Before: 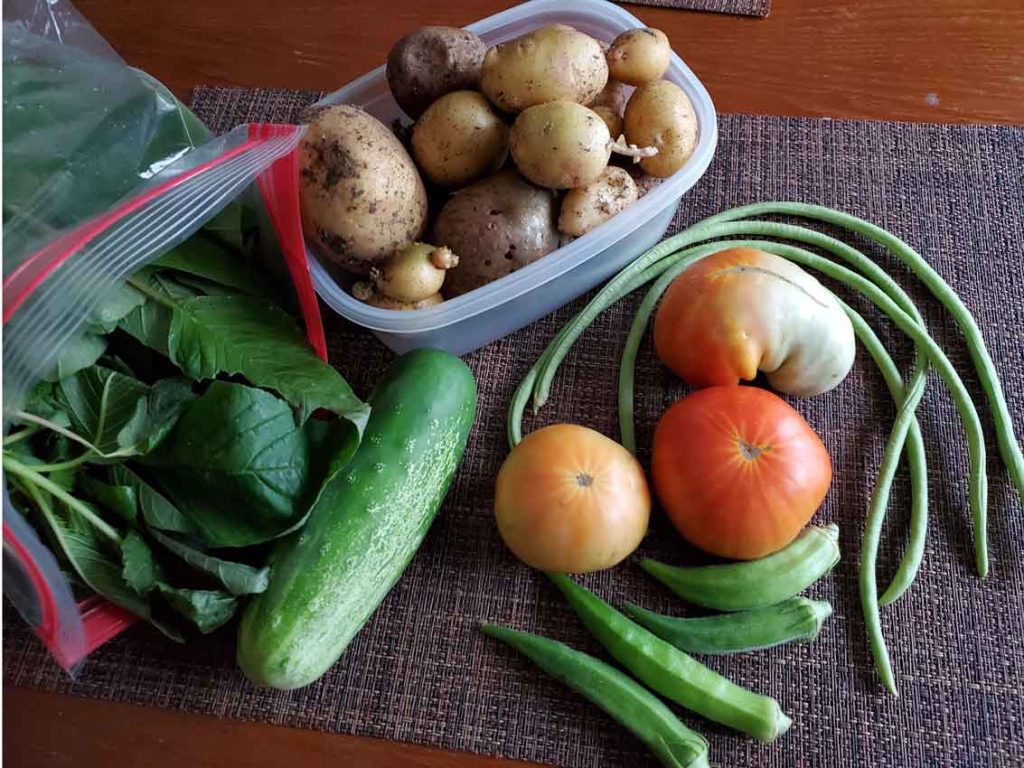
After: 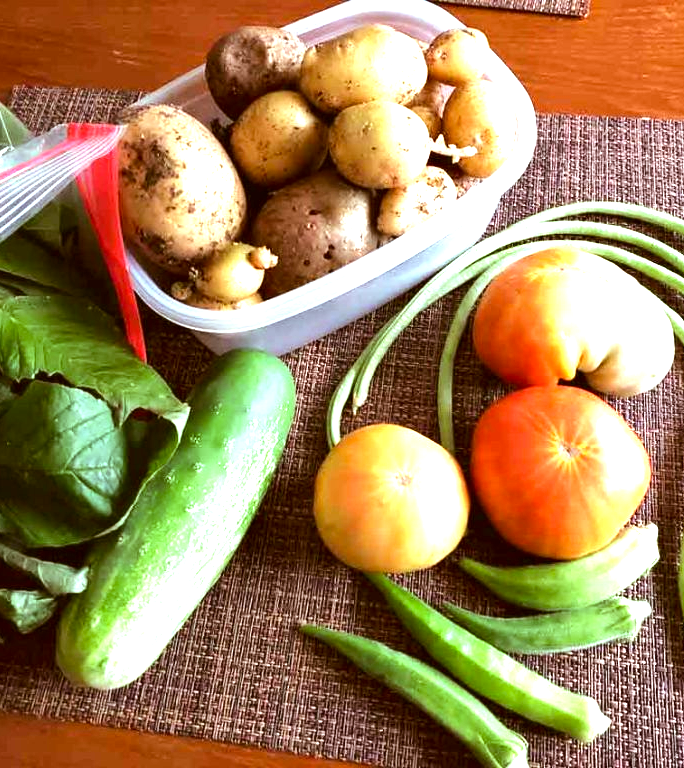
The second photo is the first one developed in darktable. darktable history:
crop and rotate: left 17.732%, right 15.423%
exposure: black level correction 0, exposure 1.45 EV, compensate exposure bias true, compensate highlight preservation false
color correction: highlights a* -1.43, highlights b* 10.12, shadows a* 0.395, shadows b* 19.35
tone equalizer: -8 EV -0.417 EV, -7 EV -0.389 EV, -6 EV -0.333 EV, -5 EV -0.222 EV, -3 EV 0.222 EV, -2 EV 0.333 EV, -1 EV 0.389 EV, +0 EV 0.417 EV, edges refinement/feathering 500, mask exposure compensation -1.57 EV, preserve details no
white balance: red 1, blue 1
rgb levels: mode RGB, independent channels, levels [[0, 0.474, 1], [0, 0.5, 1], [0, 0.5, 1]]
